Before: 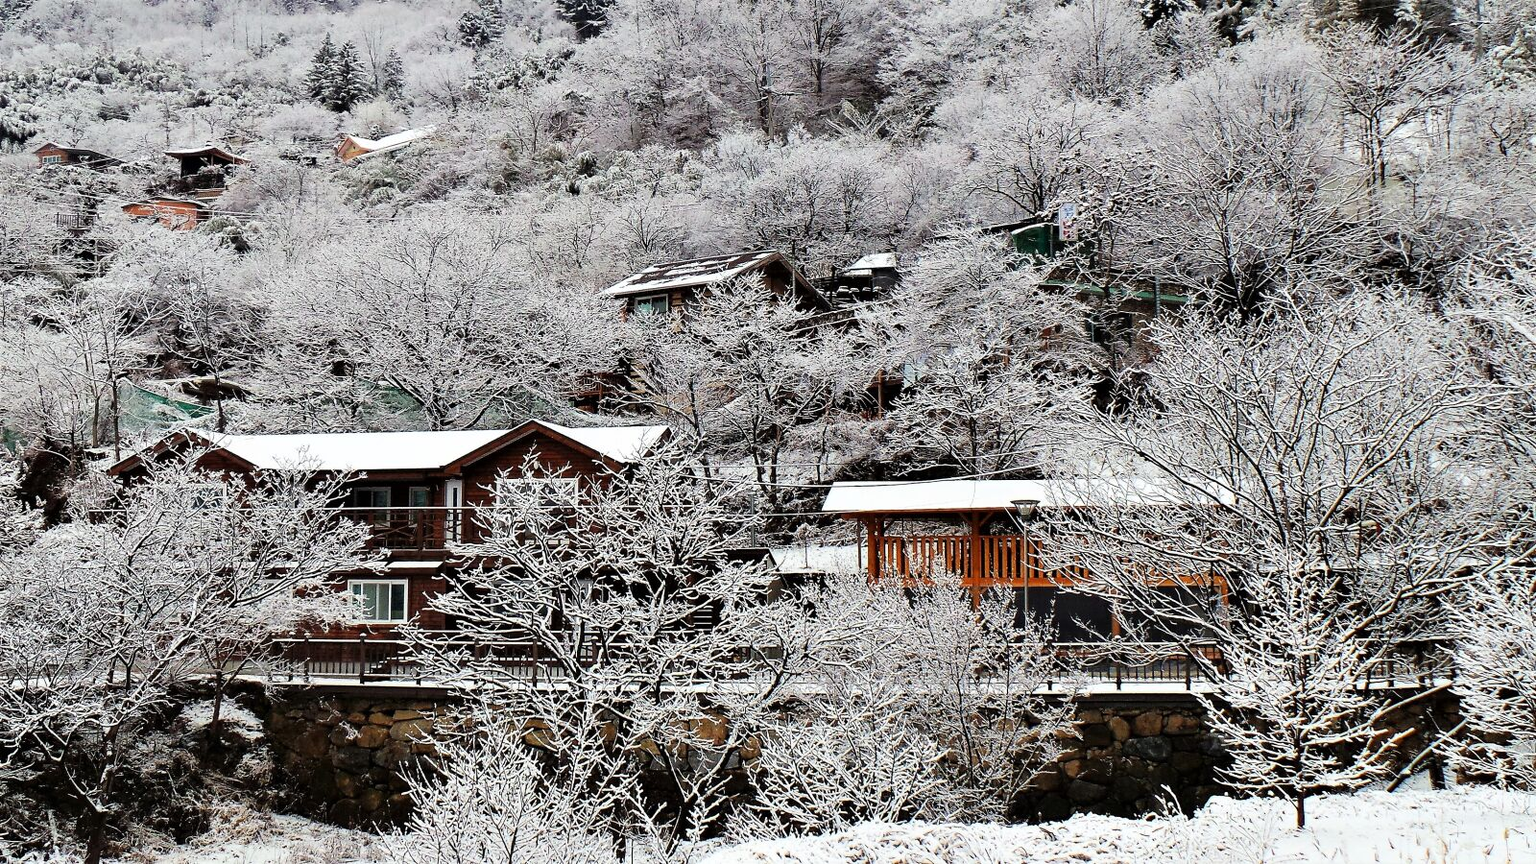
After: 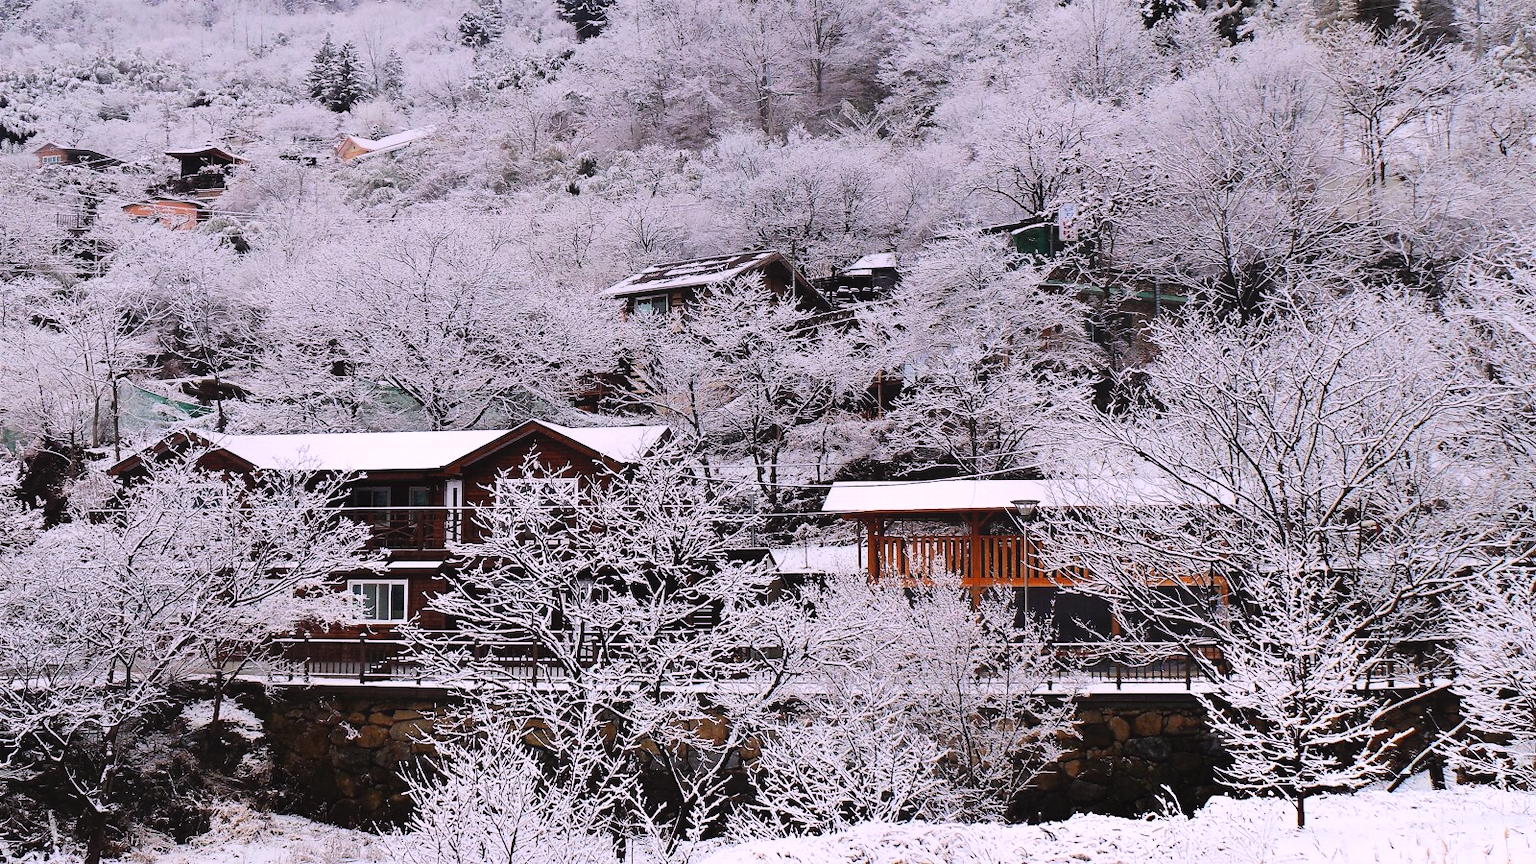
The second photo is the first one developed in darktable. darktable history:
white balance: red 1.066, blue 1.119
contrast equalizer: octaves 7, y [[0.6 ×6], [0.55 ×6], [0 ×6], [0 ×6], [0 ×6]], mix -1
